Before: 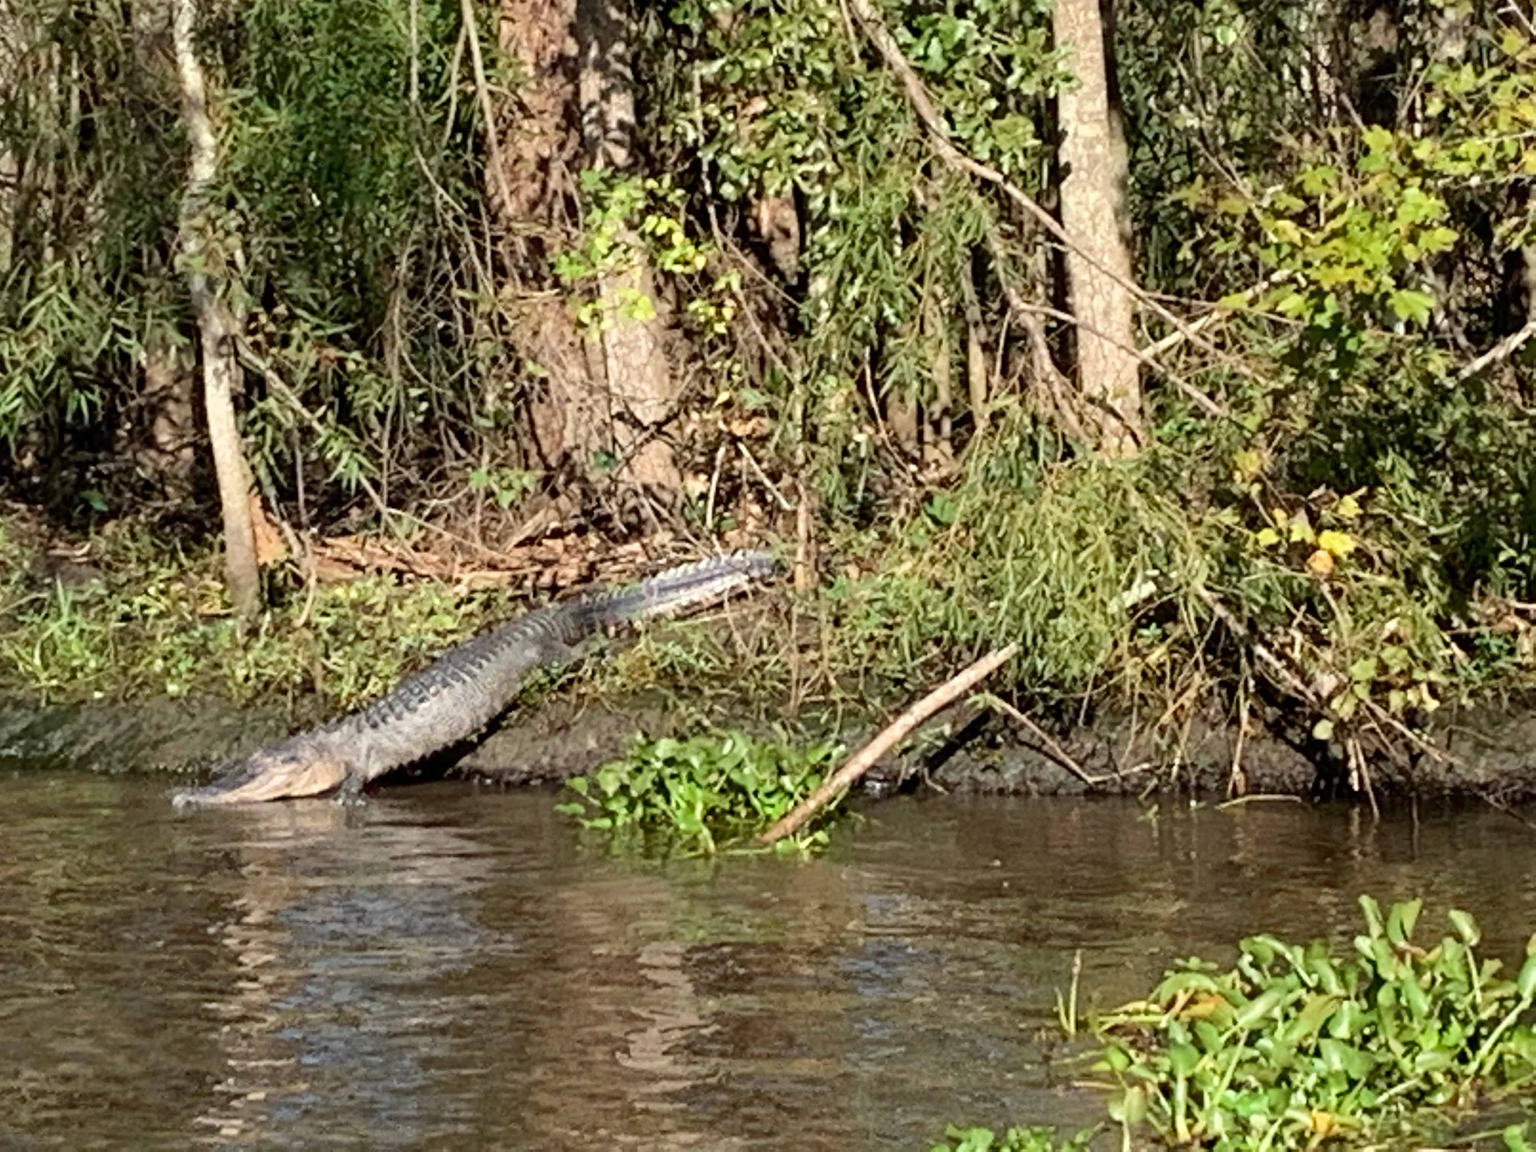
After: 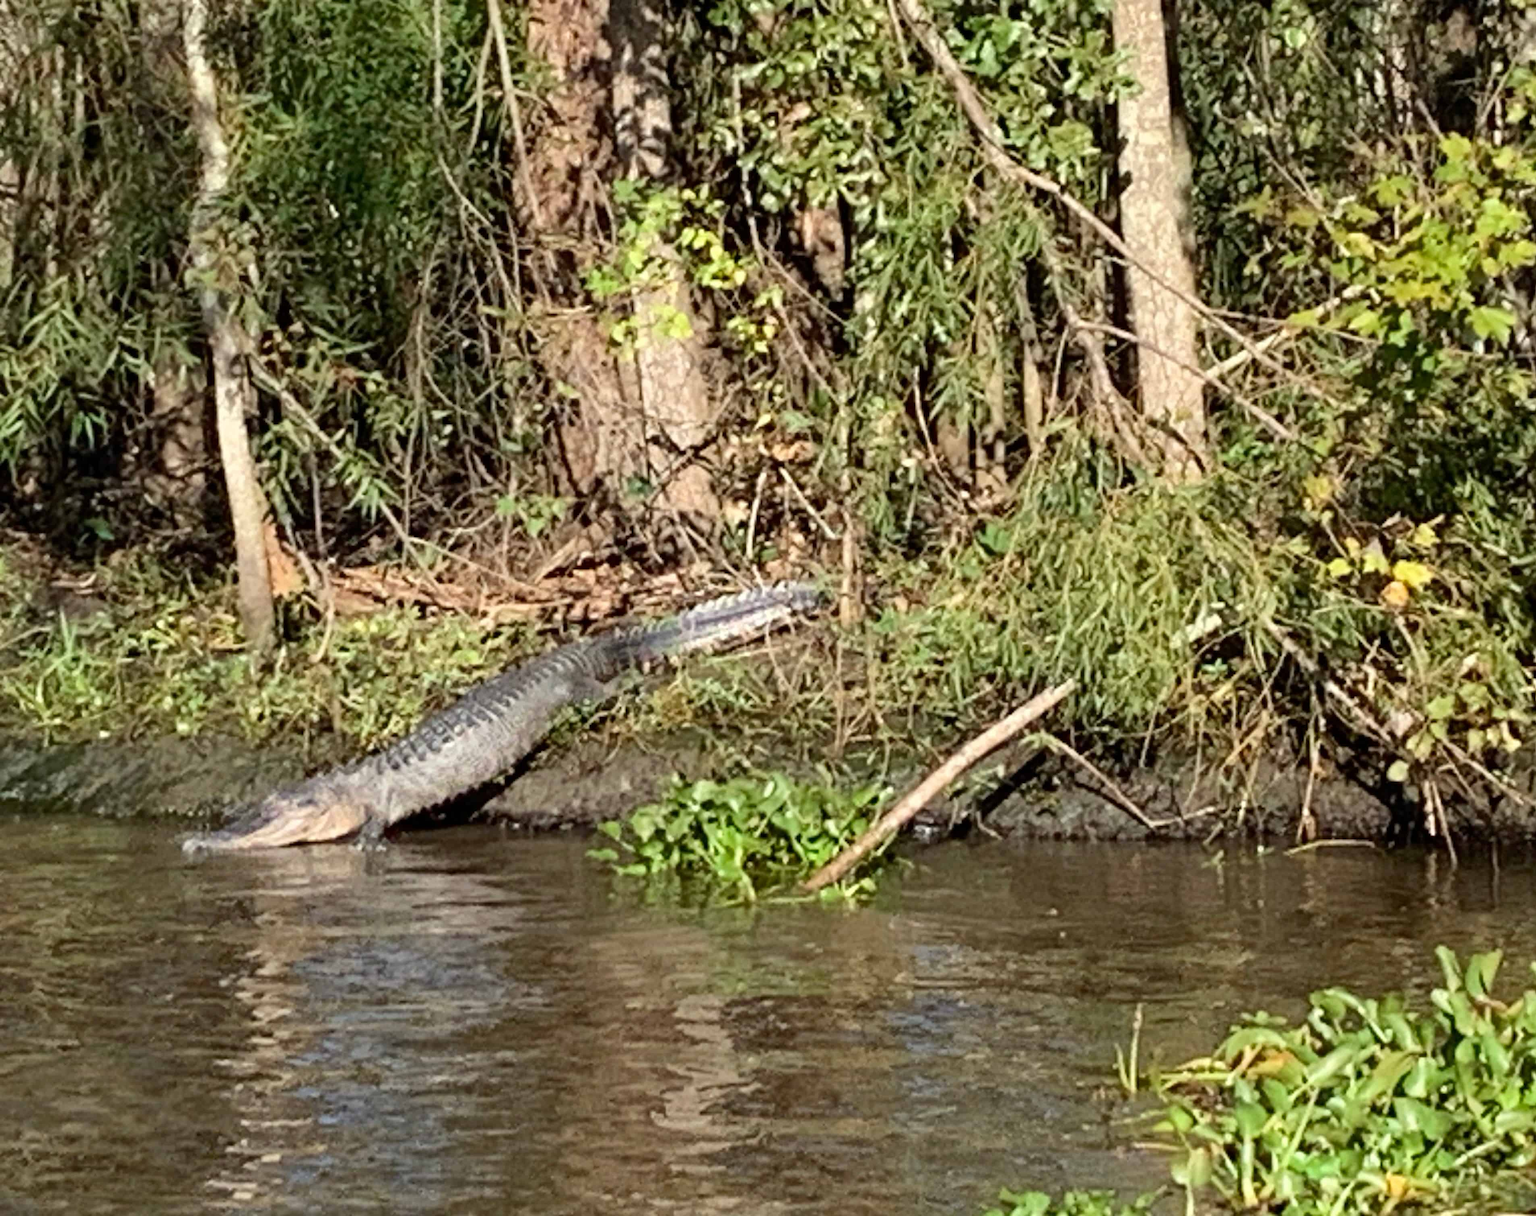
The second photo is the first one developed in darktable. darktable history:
crop and rotate: right 5.309%
